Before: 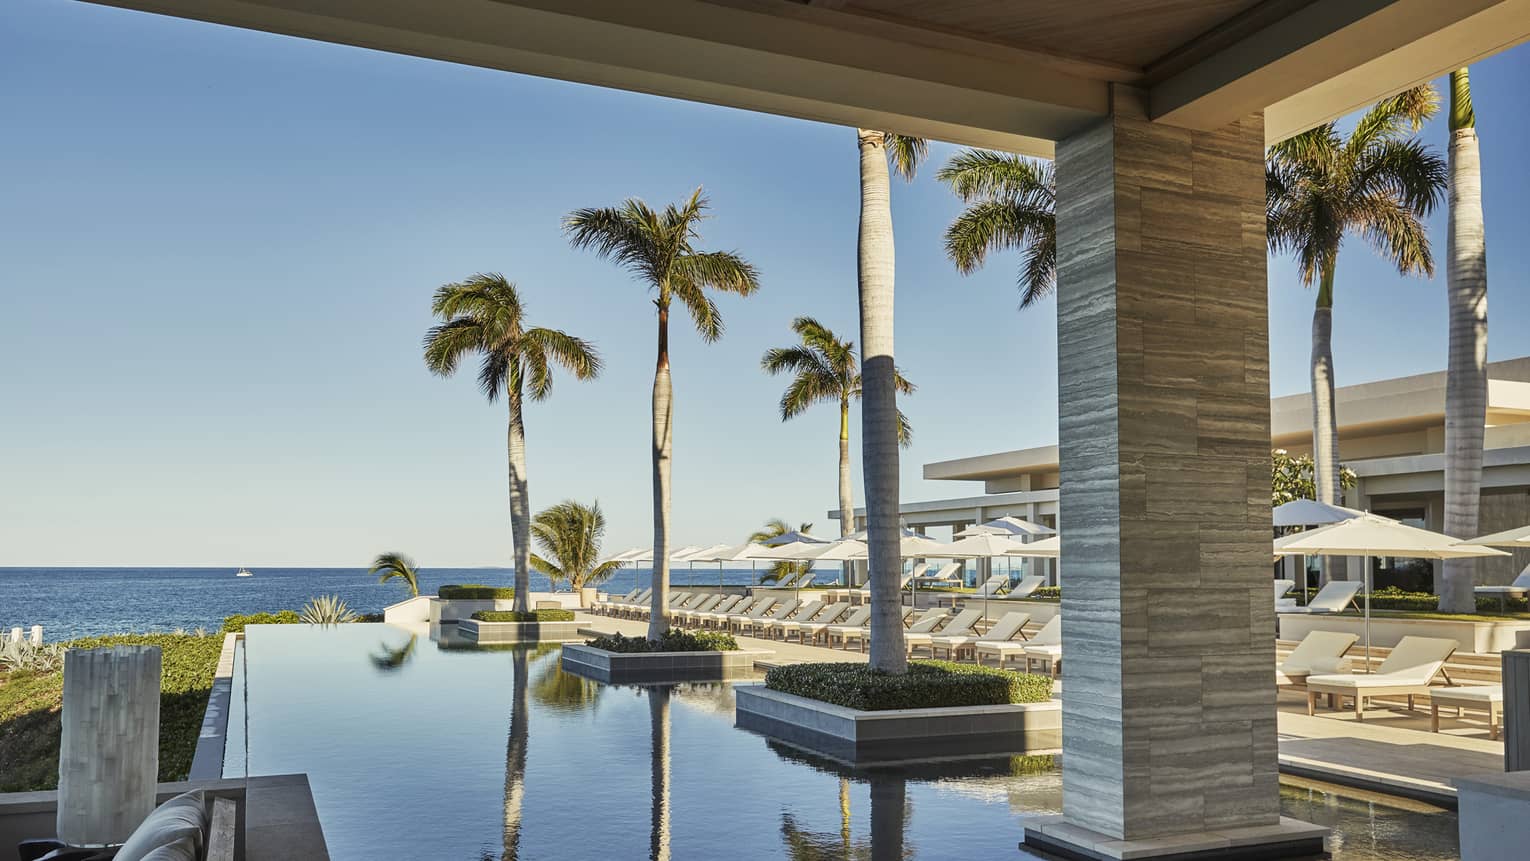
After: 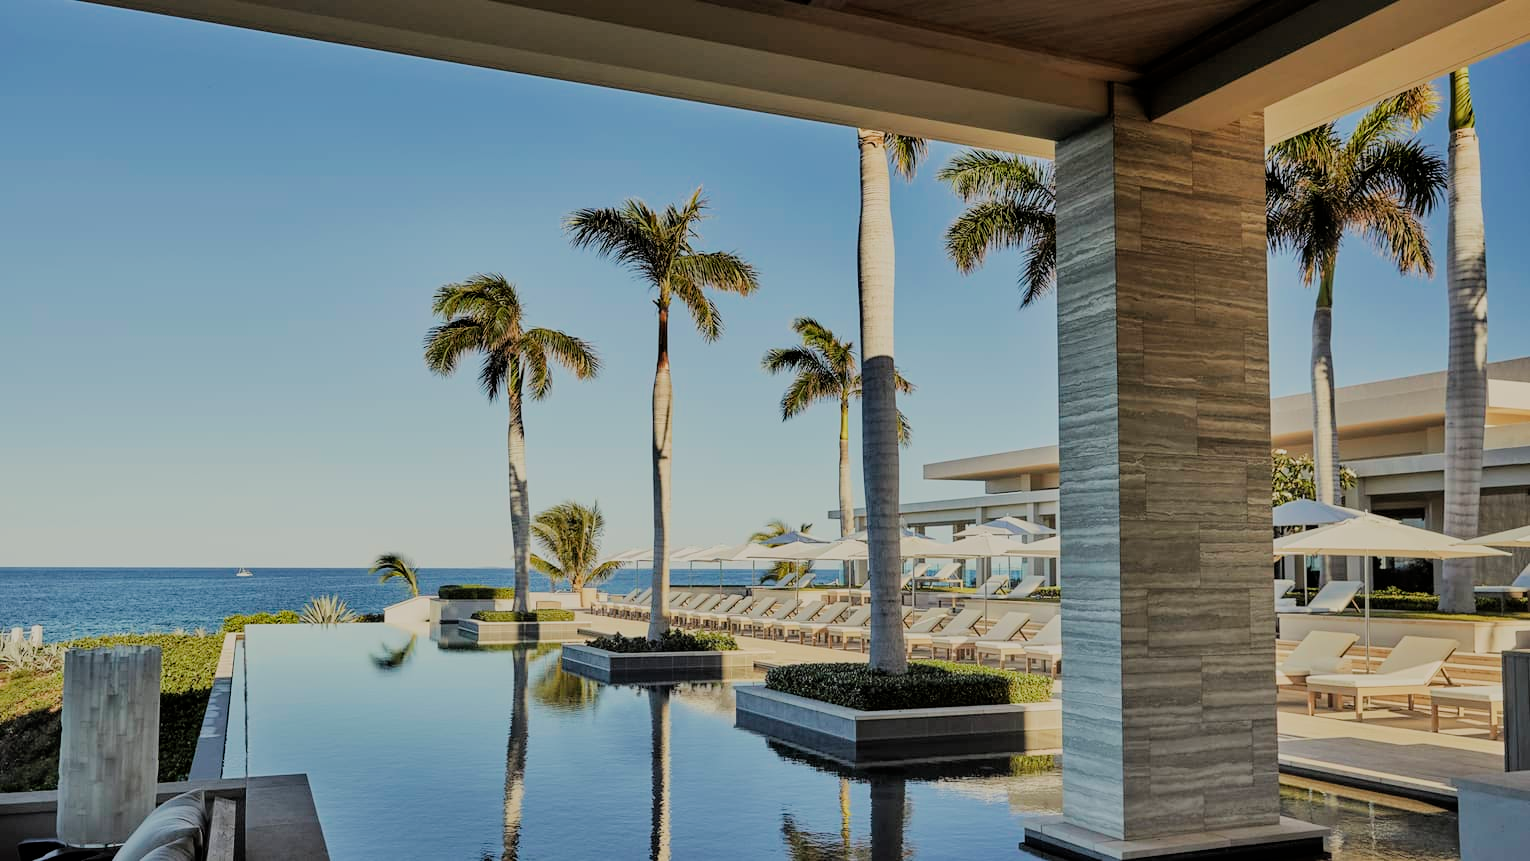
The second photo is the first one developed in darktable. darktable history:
filmic rgb: black relative exposure -6.05 EV, white relative exposure 6.97 EV, hardness 2.26, color science v6 (2022)
